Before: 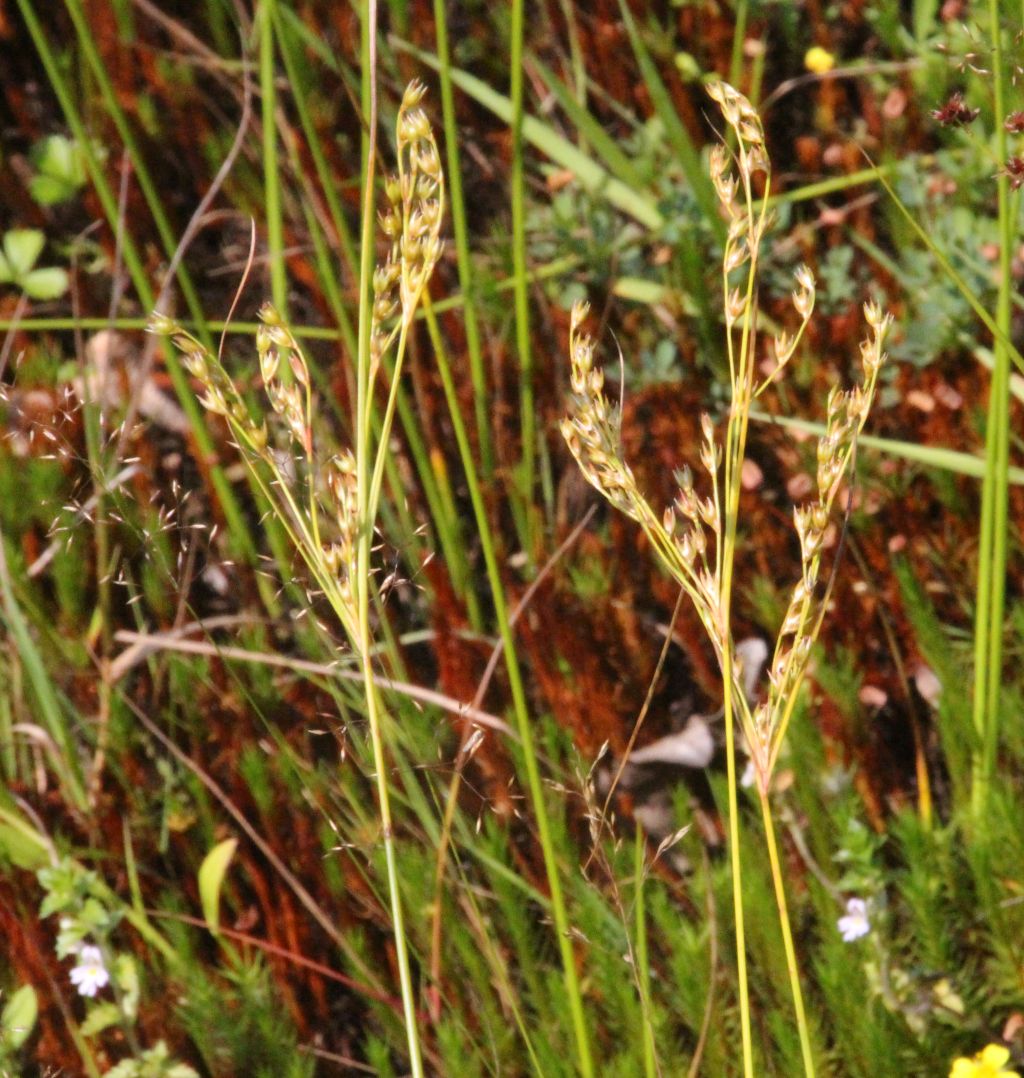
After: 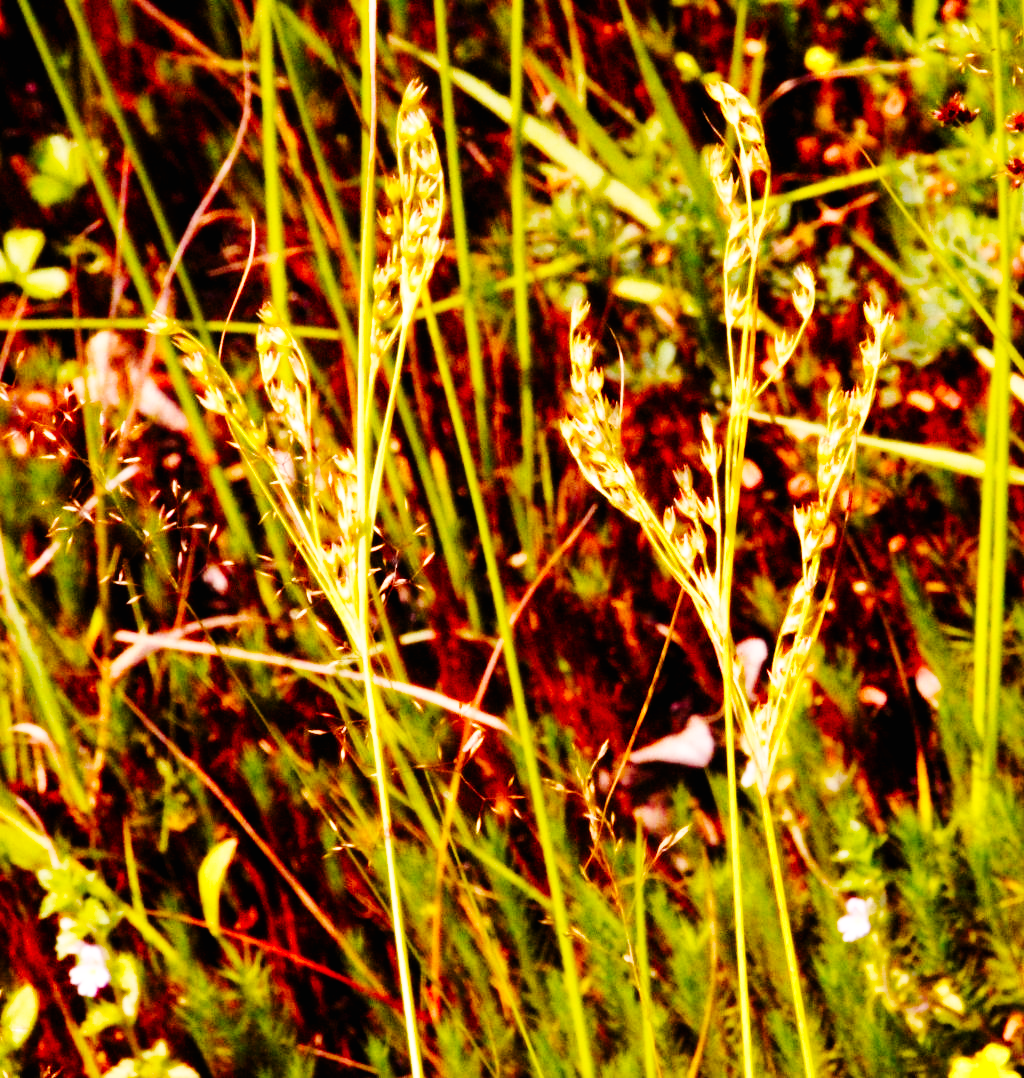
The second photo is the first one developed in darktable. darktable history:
color balance rgb: power › luminance -7.692%, power › chroma 1.349%, power › hue 330.46°, highlights gain › chroma 3.023%, highlights gain › hue 54.26°, global offset › luminance -0.488%, perceptual saturation grading › global saturation 39.222%, perceptual saturation grading › highlights -25.298%, perceptual saturation grading › mid-tones 35.635%, perceptual saturation grading › shadows 35.29%, global vibrance 11.582%, contrast 4.962%
base curve: curves: ch0 [(0, 0) (0, 0) (0.002, 0.001) (0.008, 0.003) (0.019, 0.011) (0.037, 0.037) (0.064, 0.11) (0.102, 0.232) (0.152, 0.379) (0.216, 0.524) (0.296, 0.665) (0.394, 0.789) (0.512, 0.881) (0.651, 0.945) (0.813, 0.986) (1, 1)], preserve colors none
